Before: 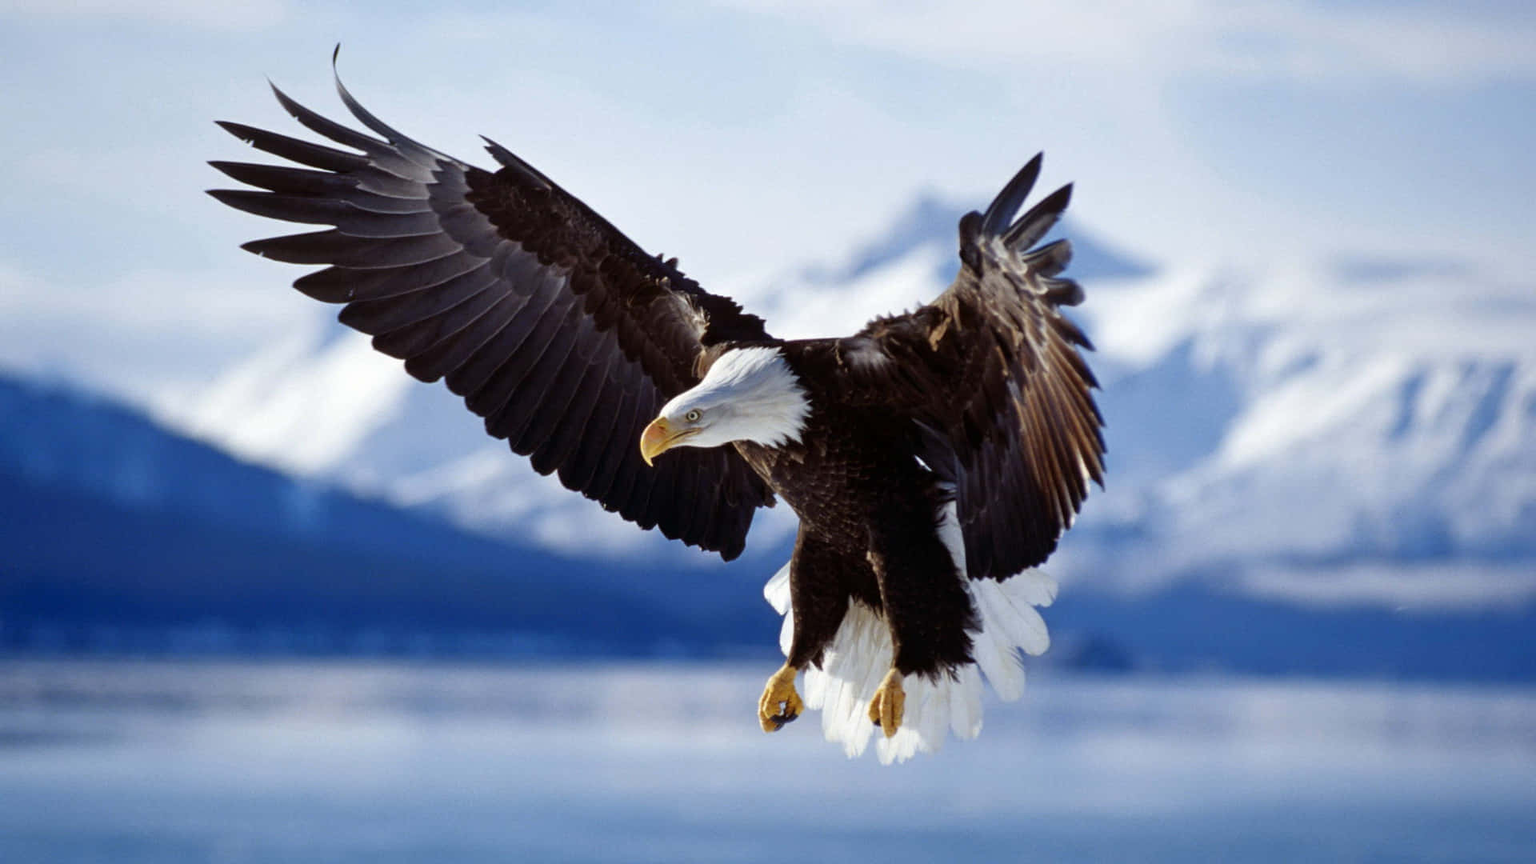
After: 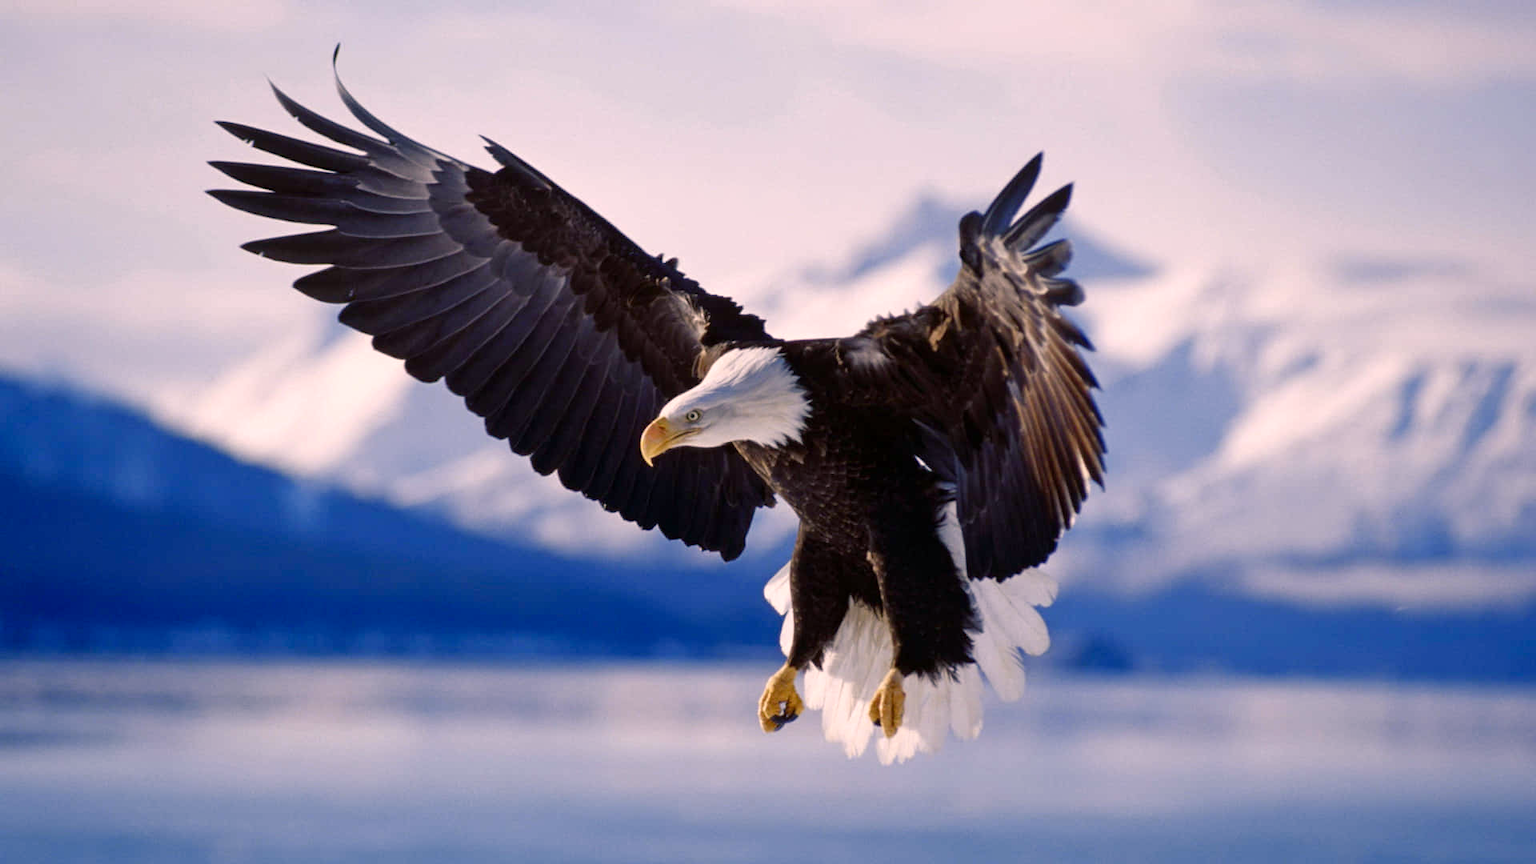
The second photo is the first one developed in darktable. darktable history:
color balance rgb: shadows lift › chroma 4.083%, shadows lift › hue 253.93°, power › hue 311.69°, highlights gain › chroma 4.445%, highlights gain › hue 31.81°, perceptual saturation grading › global saturation 0.612%, perceptual saturation grading › highlights -19.733%, perceptual saturation grading › shadows 20.42%, global vibrance 14.688%
